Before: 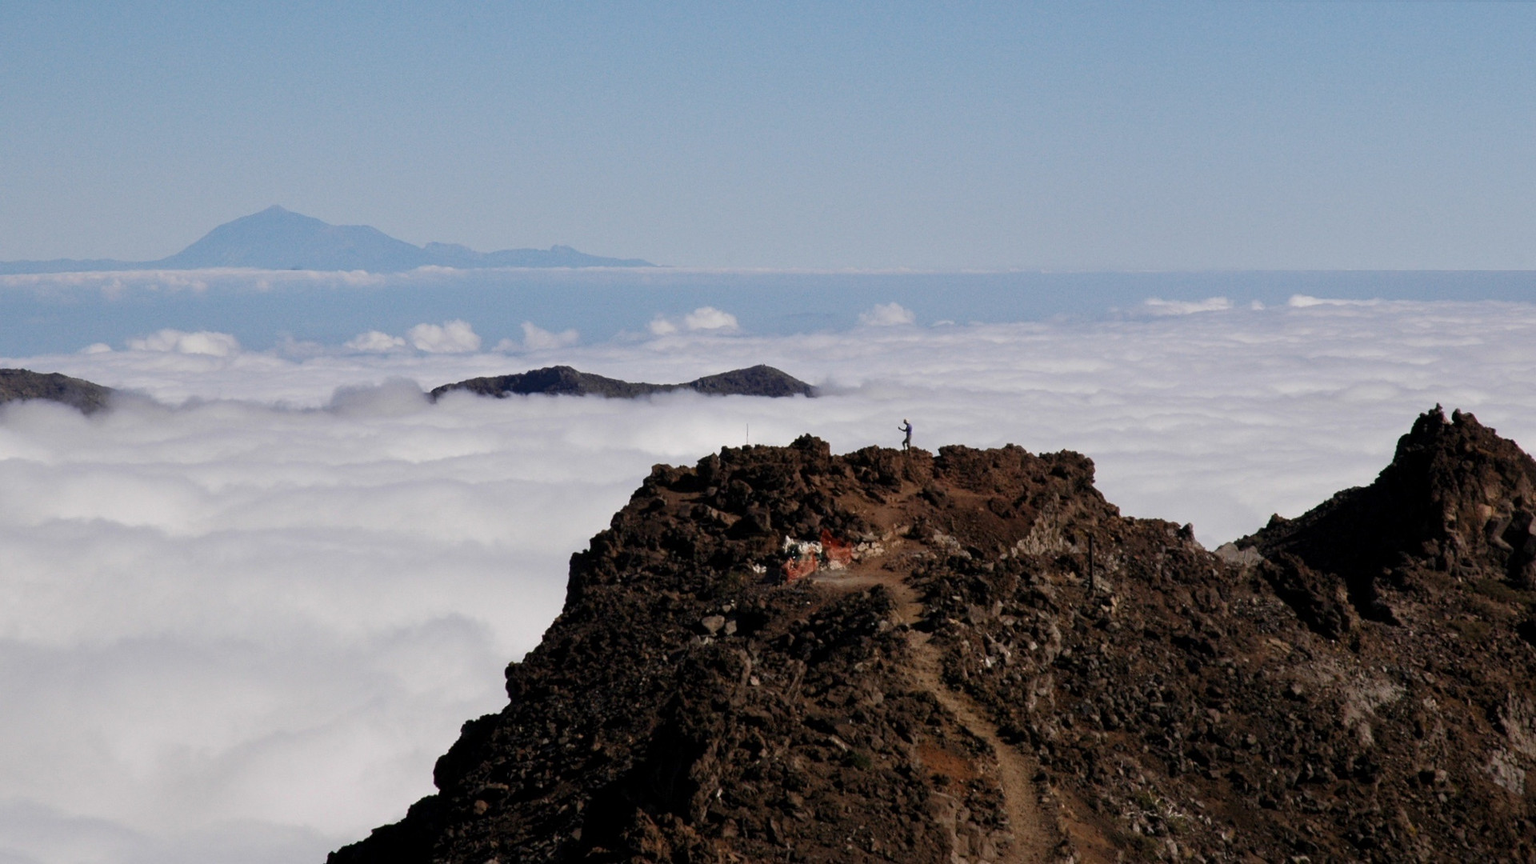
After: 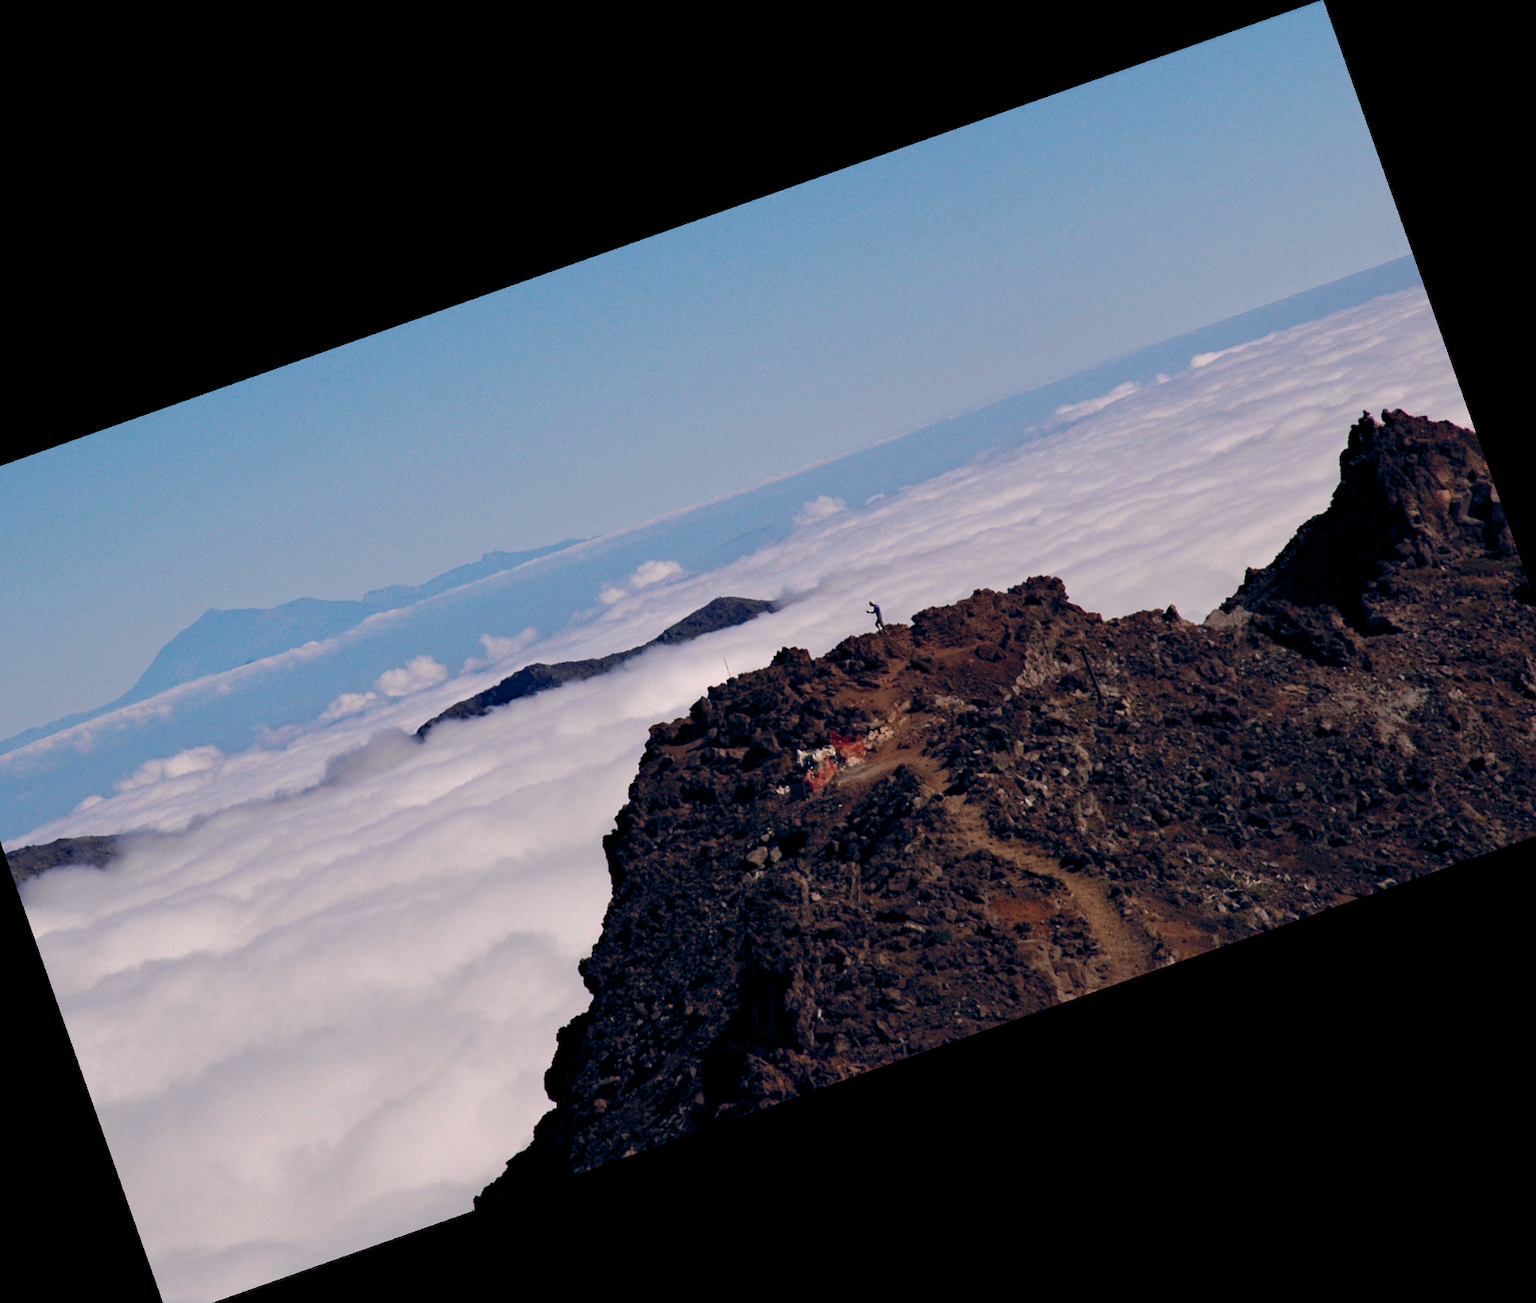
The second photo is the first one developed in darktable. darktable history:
haze removal: strength 0.29, distance 0.25, compatibility mode true, adaptive false
crop and rotate: angle 19.43°, left 6.812%, right 4.125%, bottom 1.087%
color balance rgb: shadows lift › hue 87.51°, highlights gain › chroma 3.21%, highlights gain › hue 55.1°, global offset › chroma 0.15%, global offset › hue 253.66°, linear chroma grading › global chroma 0.5%
white balance: red 0.983, blue 1.036
